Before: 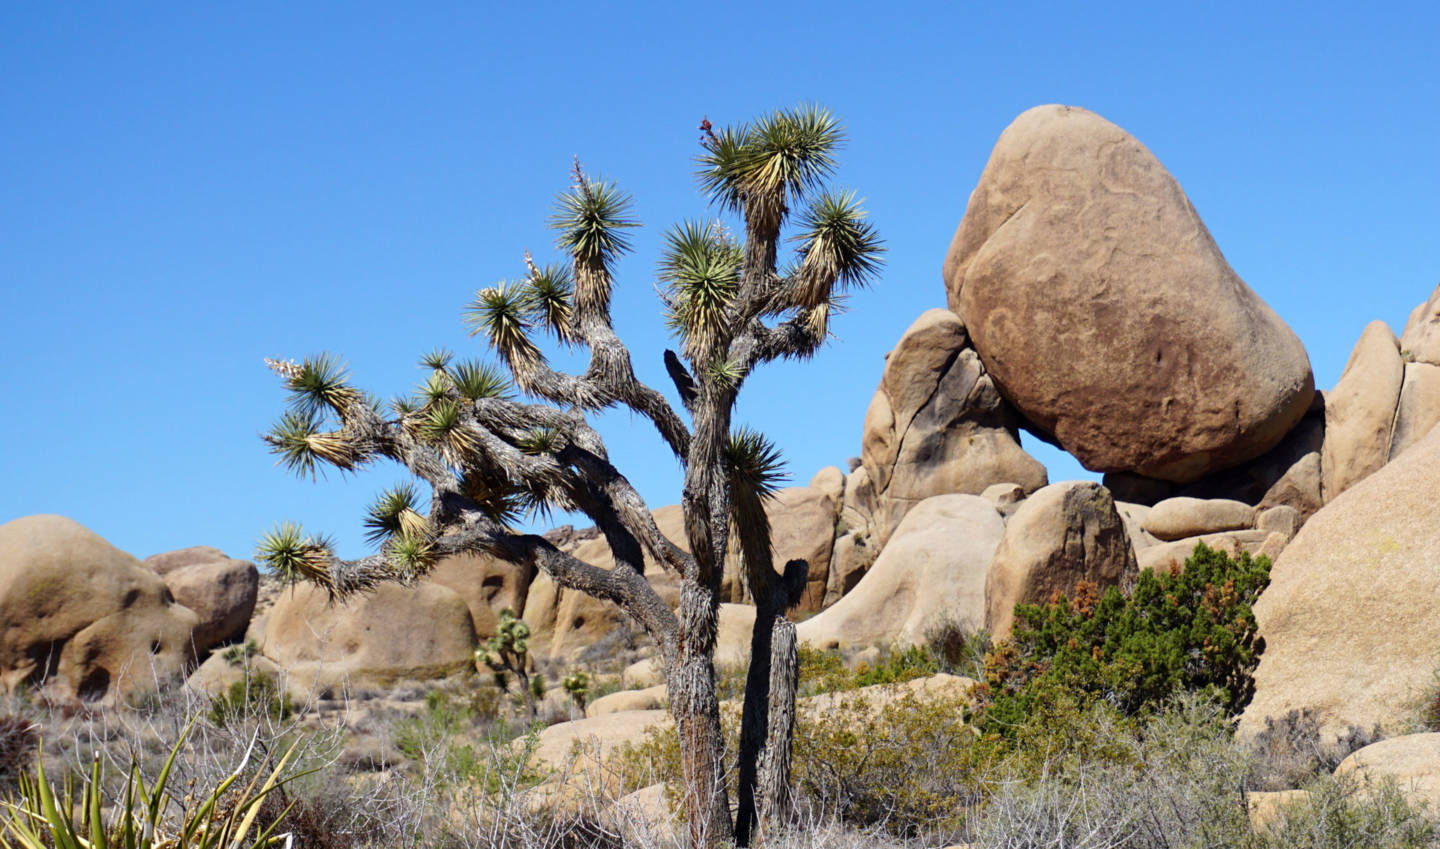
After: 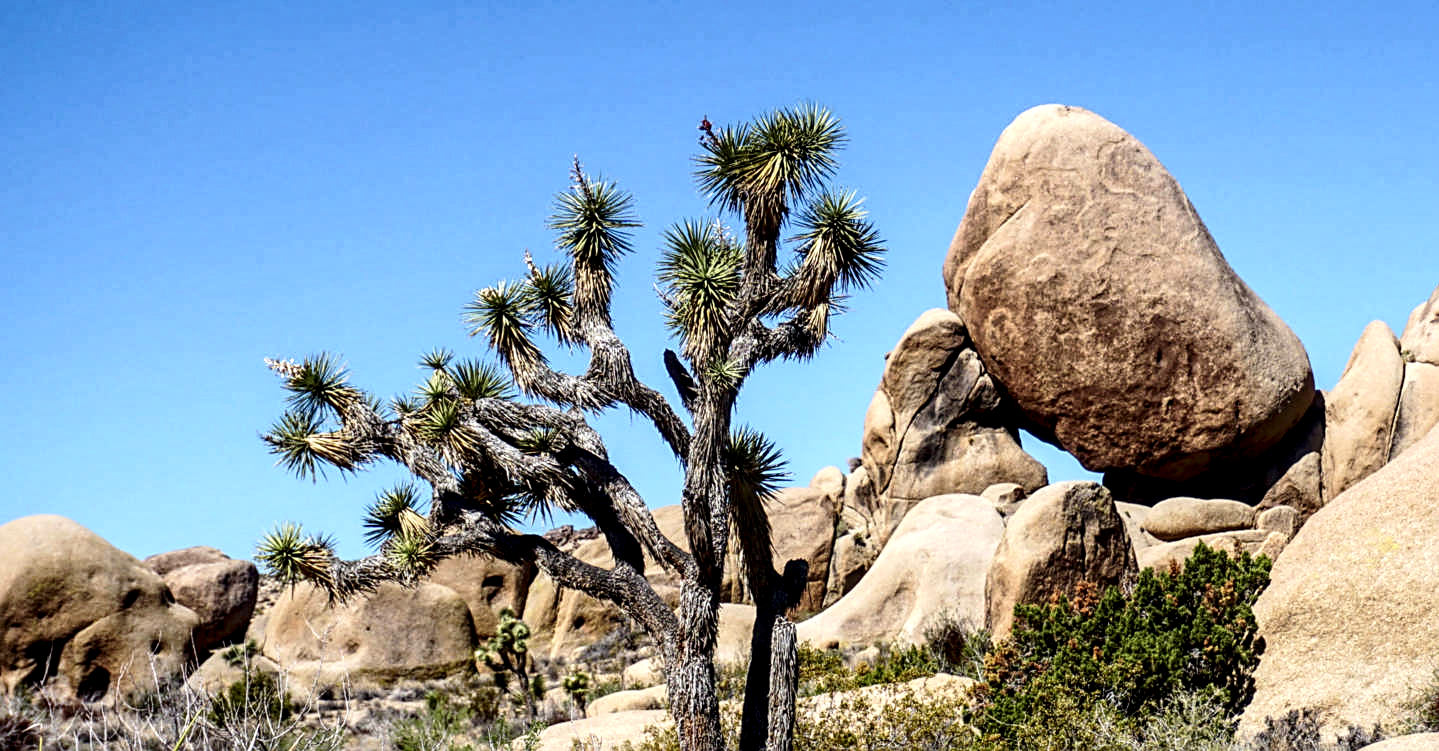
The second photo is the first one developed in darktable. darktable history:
crop and rotate: top 0%, bottom 11.49%
contrast brightness saturation: contrast 0.22
sharpen: on, module defaults
velvia: strength 15%
local contrast: highlights 79%, shadows 56%, detail 175%, midtone range 0.428
